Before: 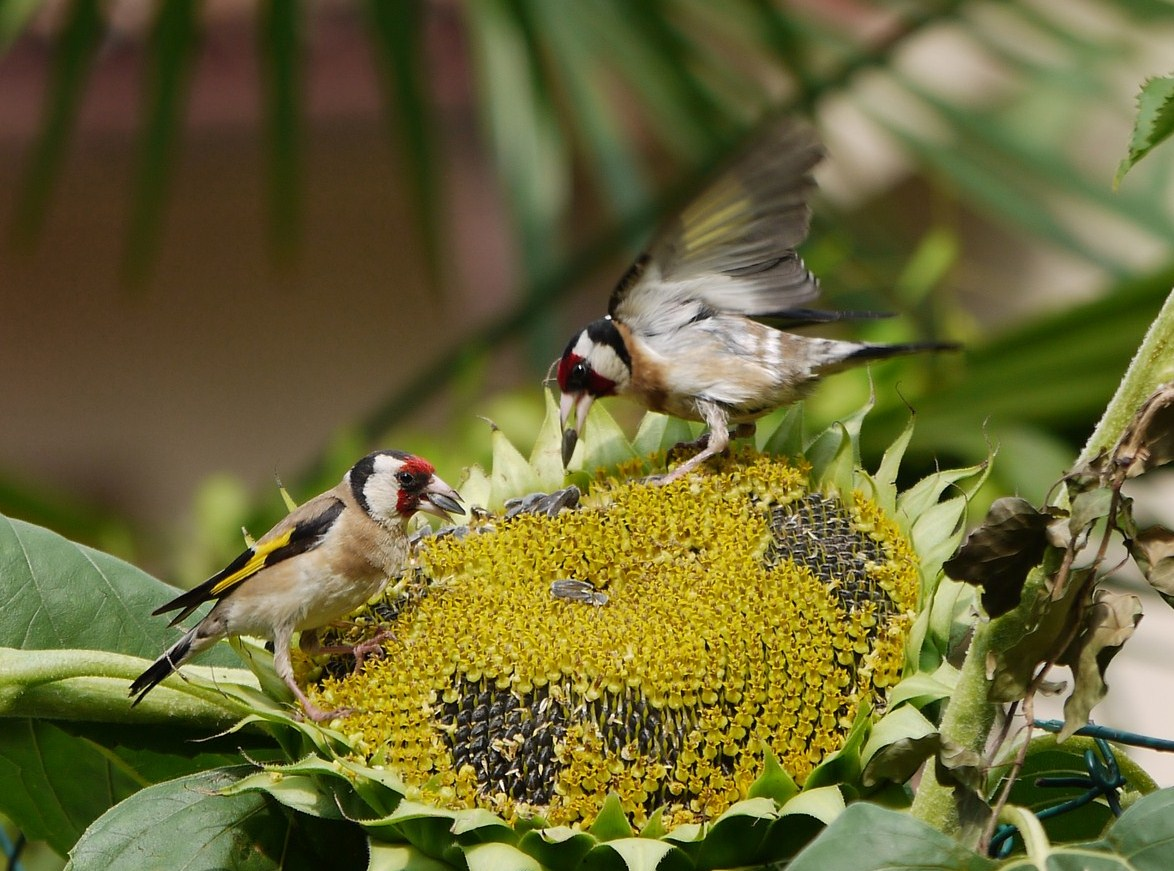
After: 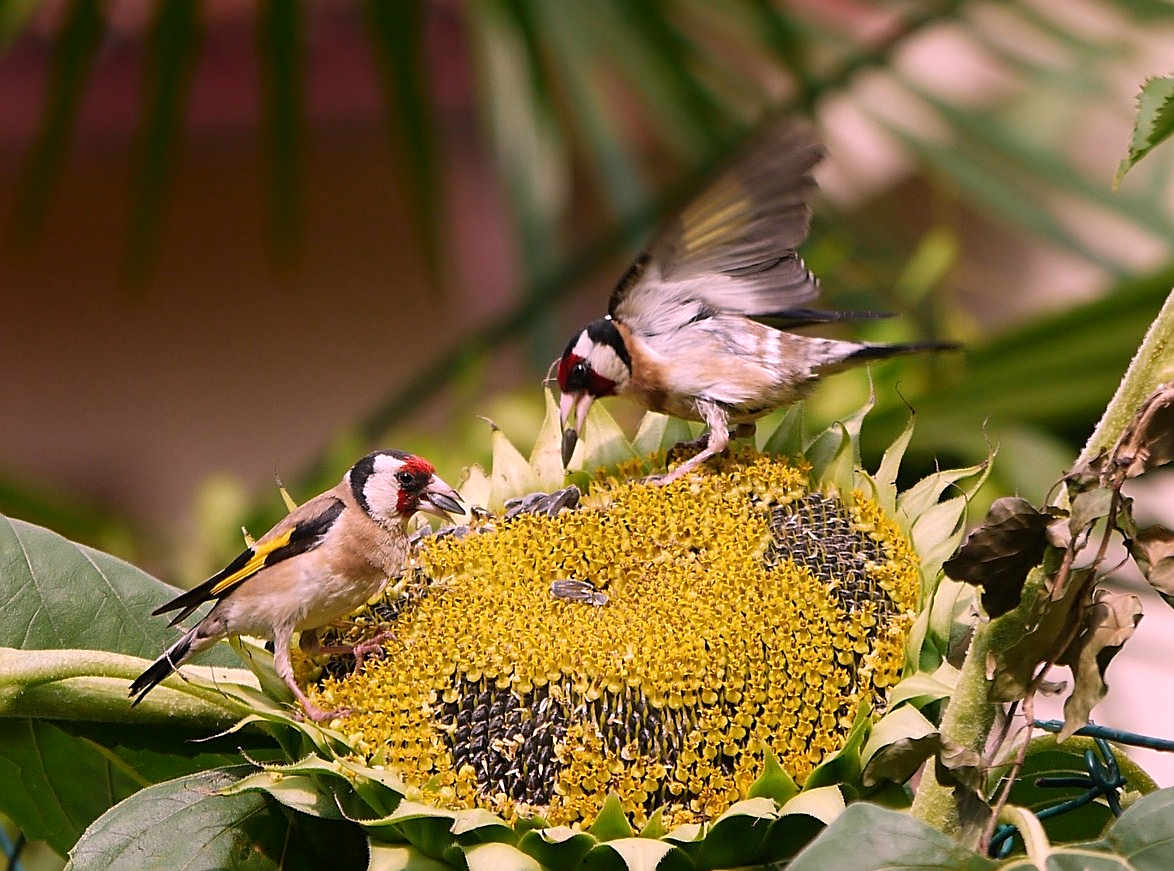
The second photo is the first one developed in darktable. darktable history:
sharpen: on, module defaults
tone equalizer: -8 EV 0.06 EV, smoothing diameter 25%, edges refinement/feathering 10, preserve details guided filter
white balance: red 1.188, blue 1.11
shadows and highlights: shadows -70, highlights 35, soften with gaussian
